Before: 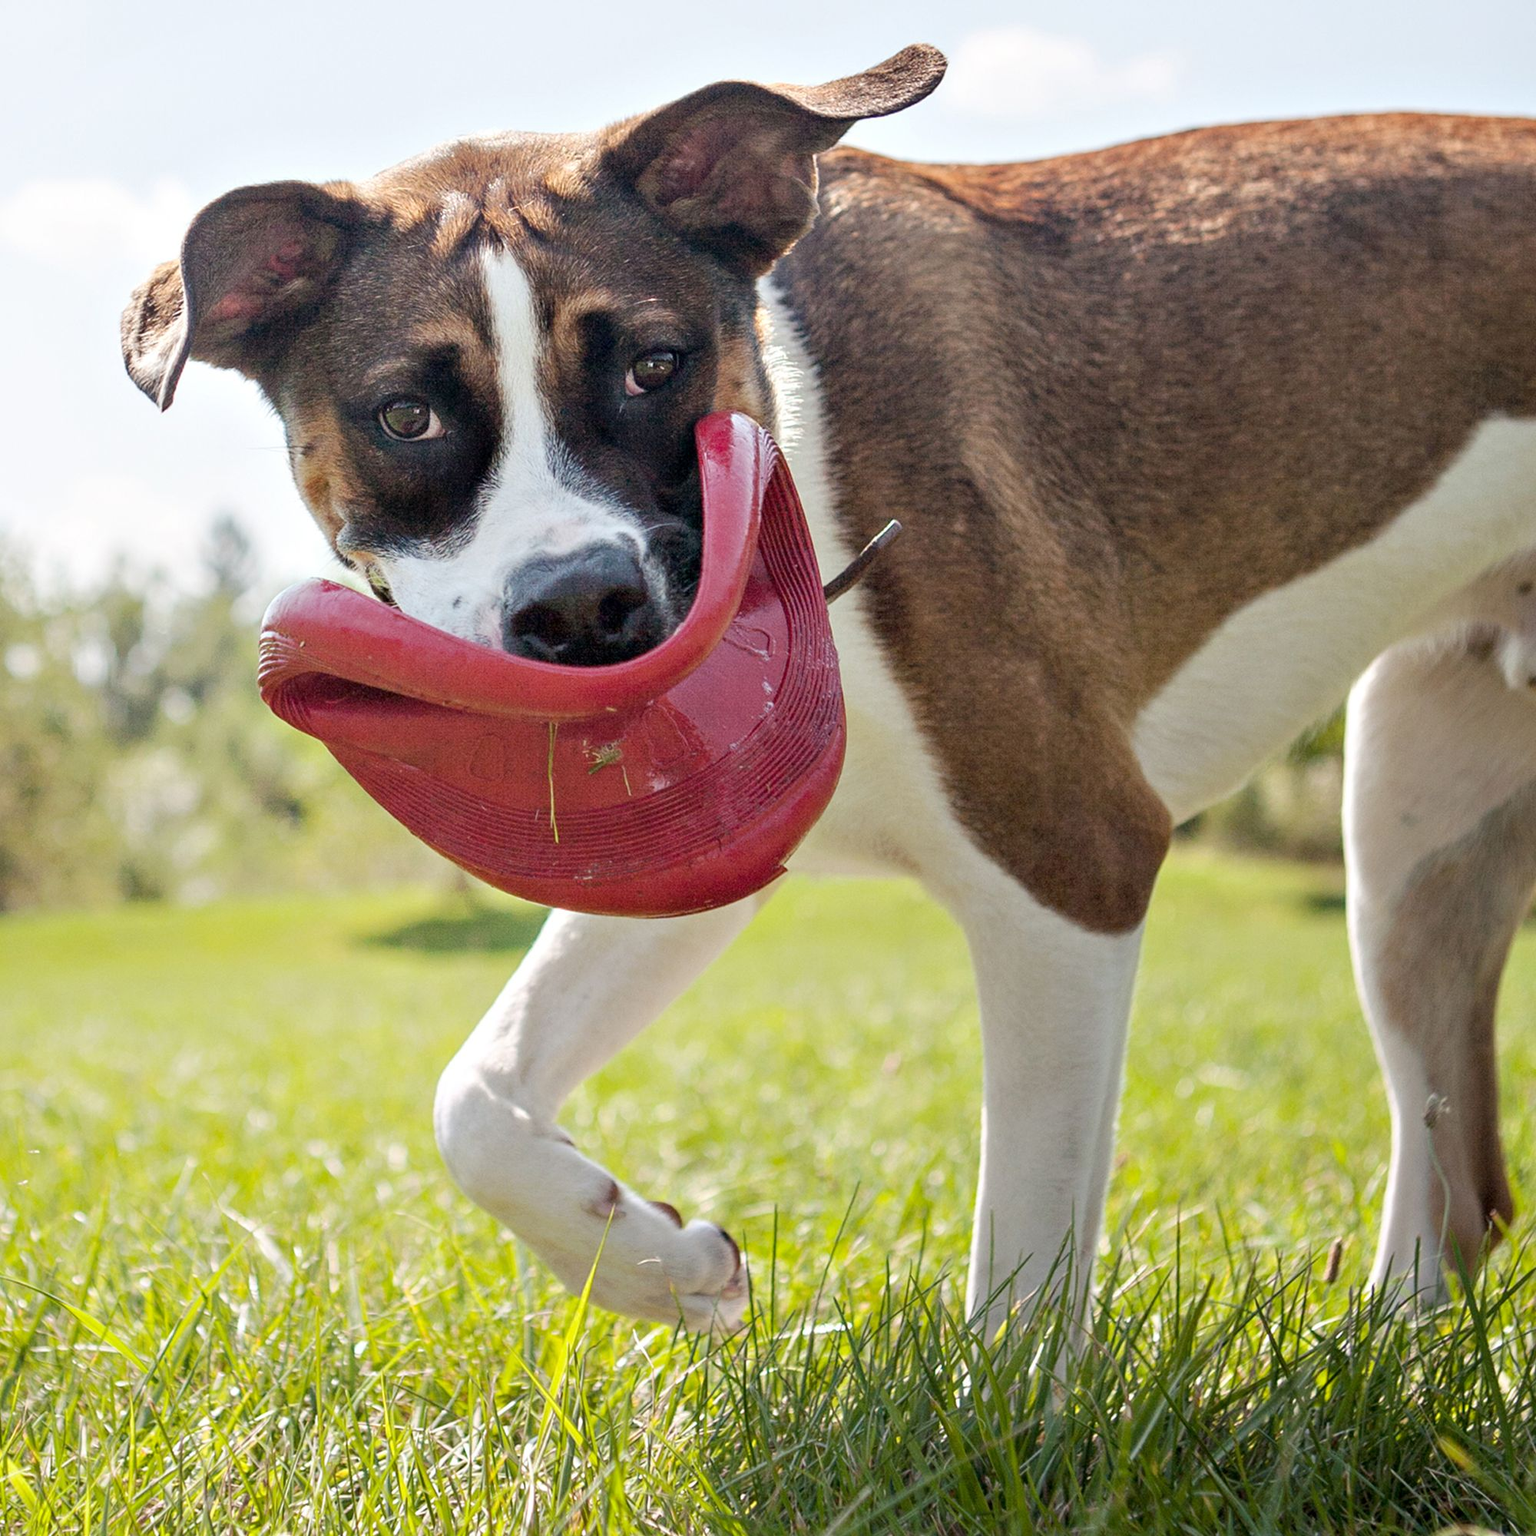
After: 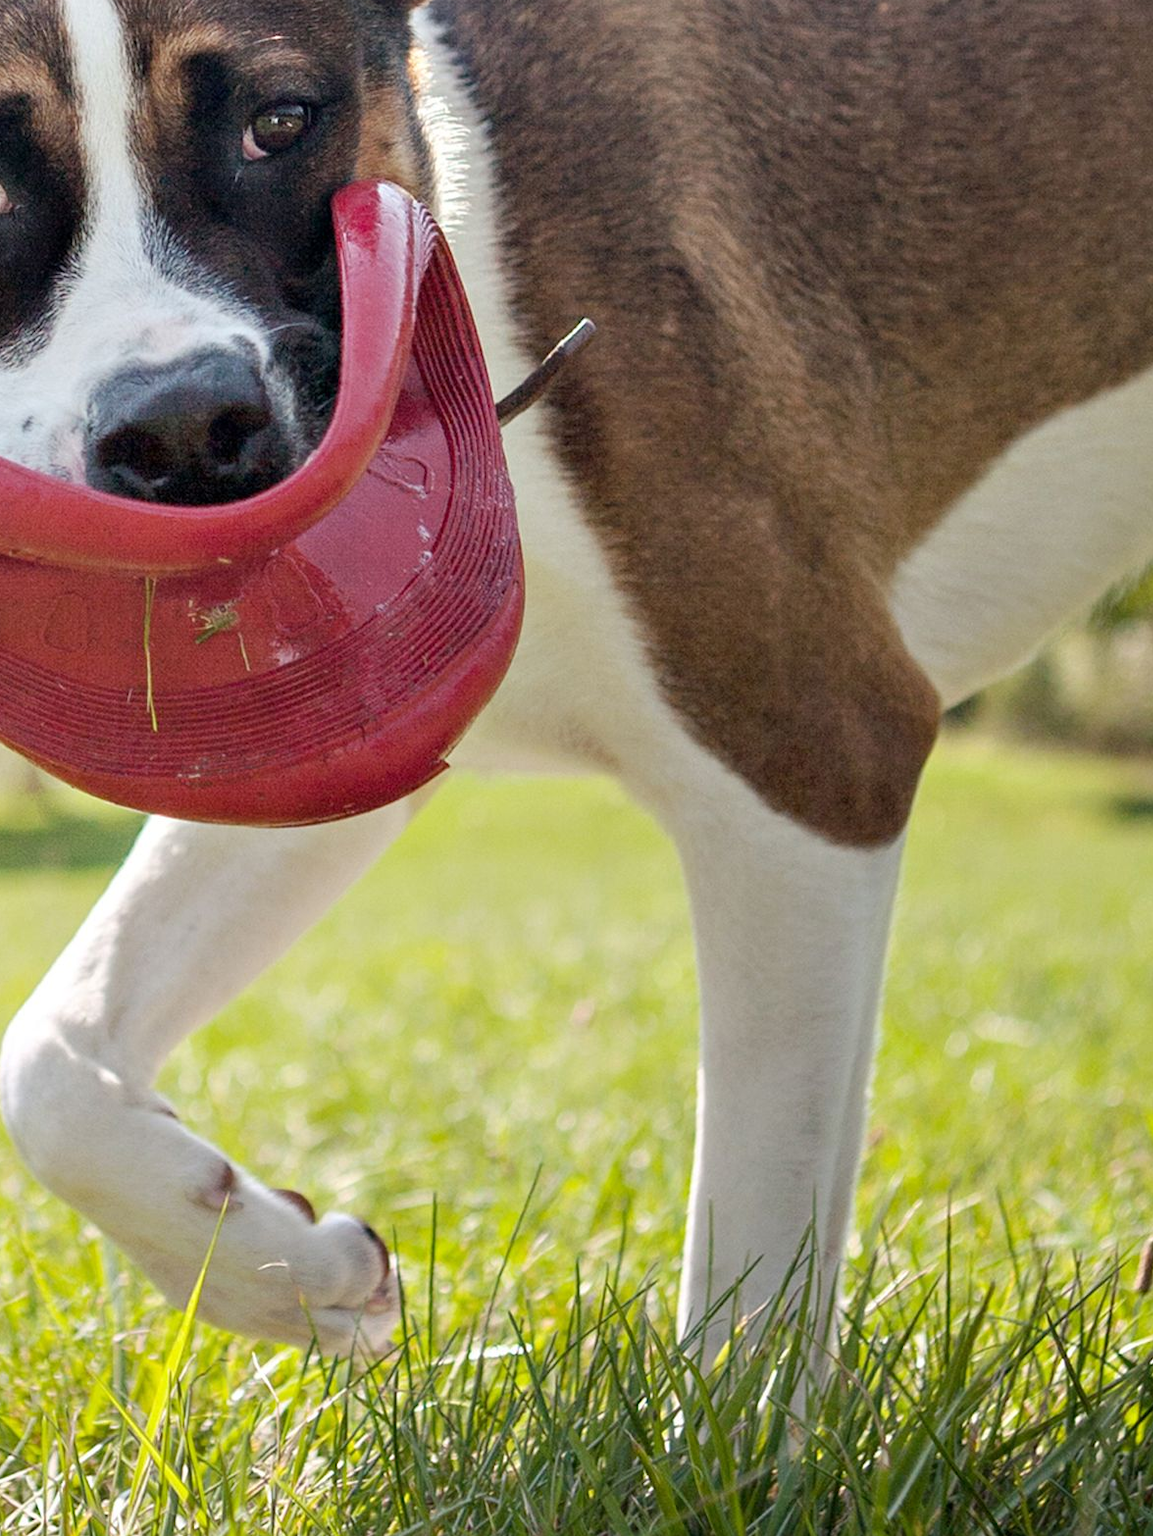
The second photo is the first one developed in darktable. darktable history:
crop and rotate: left 28.38%, top 17.637%, right 12.818%, bottom 4.029%
